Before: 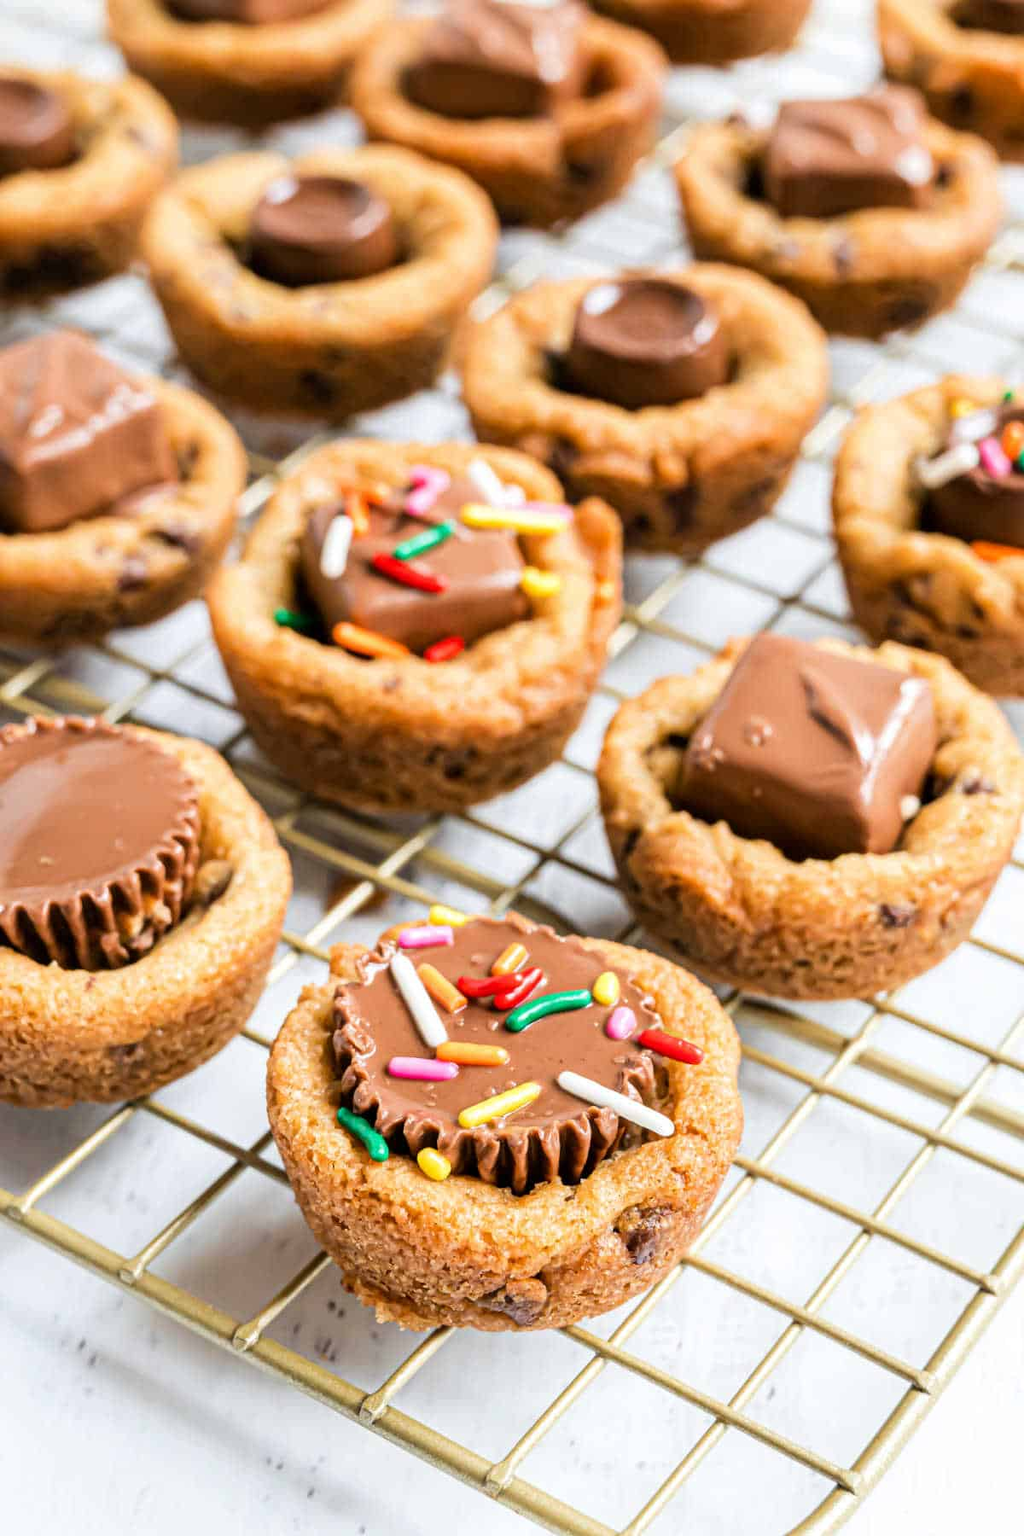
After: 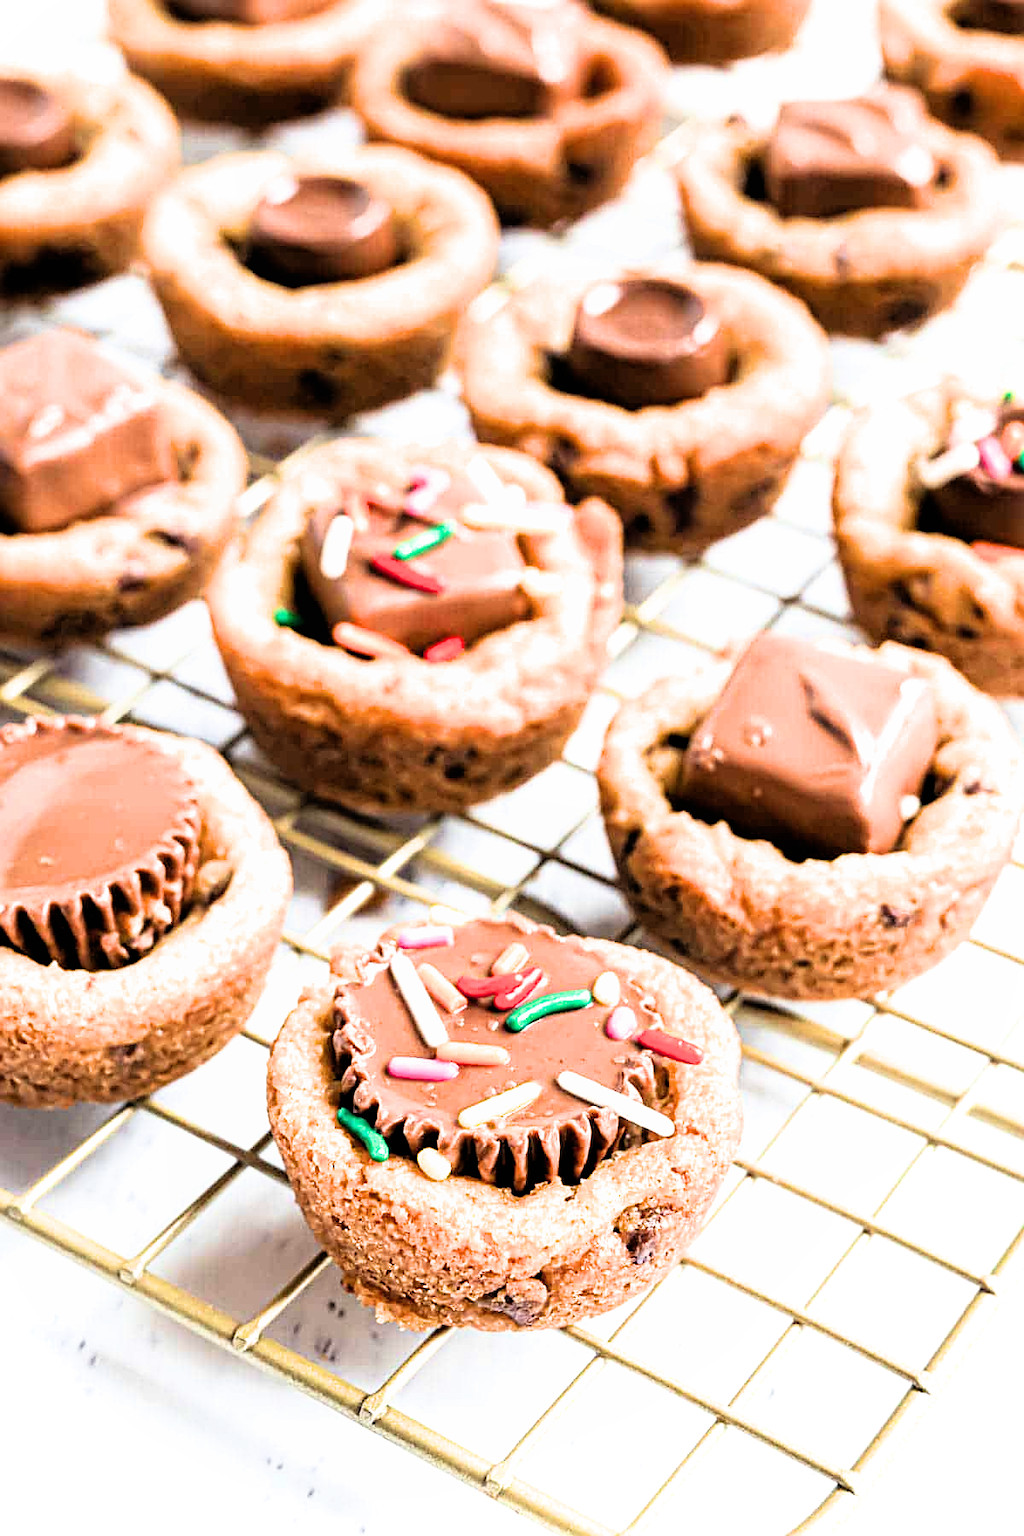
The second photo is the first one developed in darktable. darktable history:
local contrast: mode bilateral grid, contrast 100, coarseness 100, detail 94%, midtone range 0.2
exposure: black level correction 0, exposure 0.7 EV, compensate exposure bias true, compensate highlight preservation false
sharpen: on, module defaults
filmic rgb: black relative exposure -4.93 EV, white relative exposure 2.84 EV, hardness 3.72
color balance: gamma [0.9, 0.988, 0.975, 1.025], gain [1.05, 1, 1, 1]
